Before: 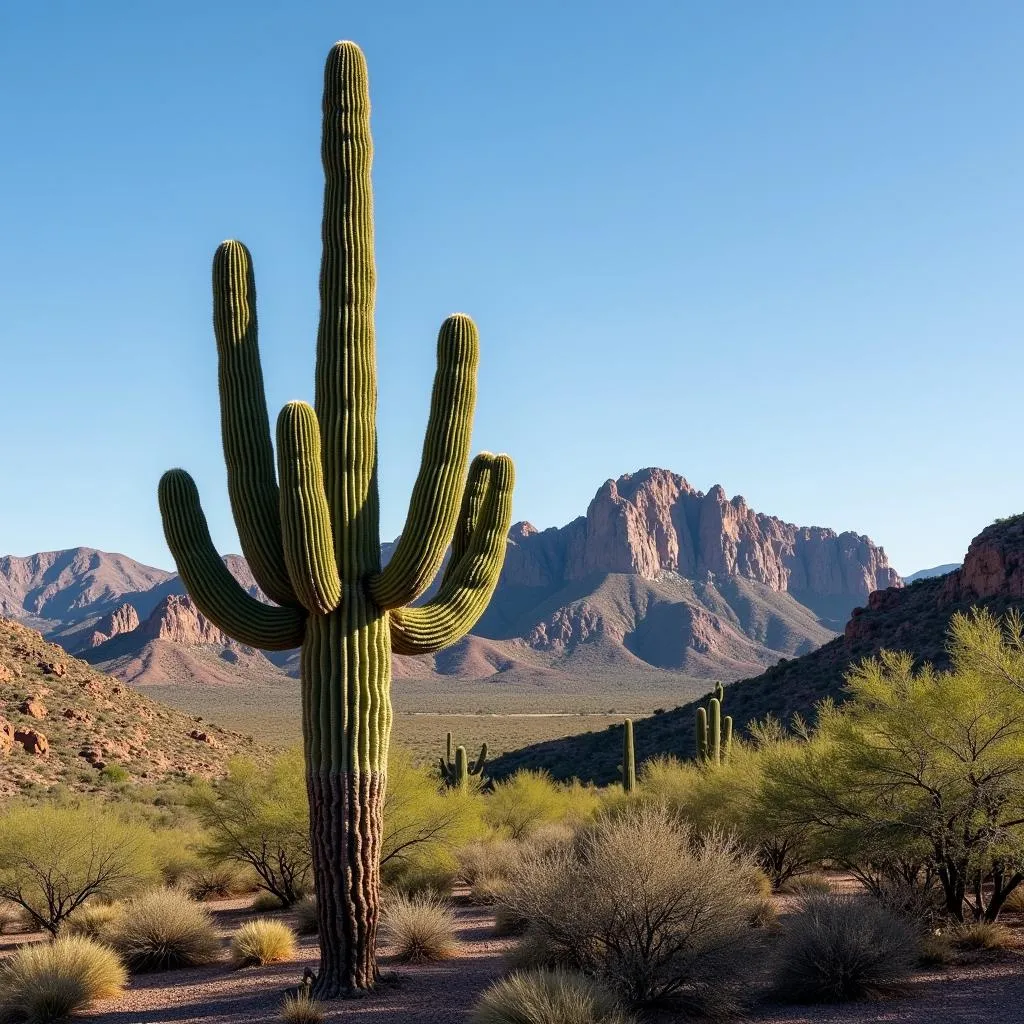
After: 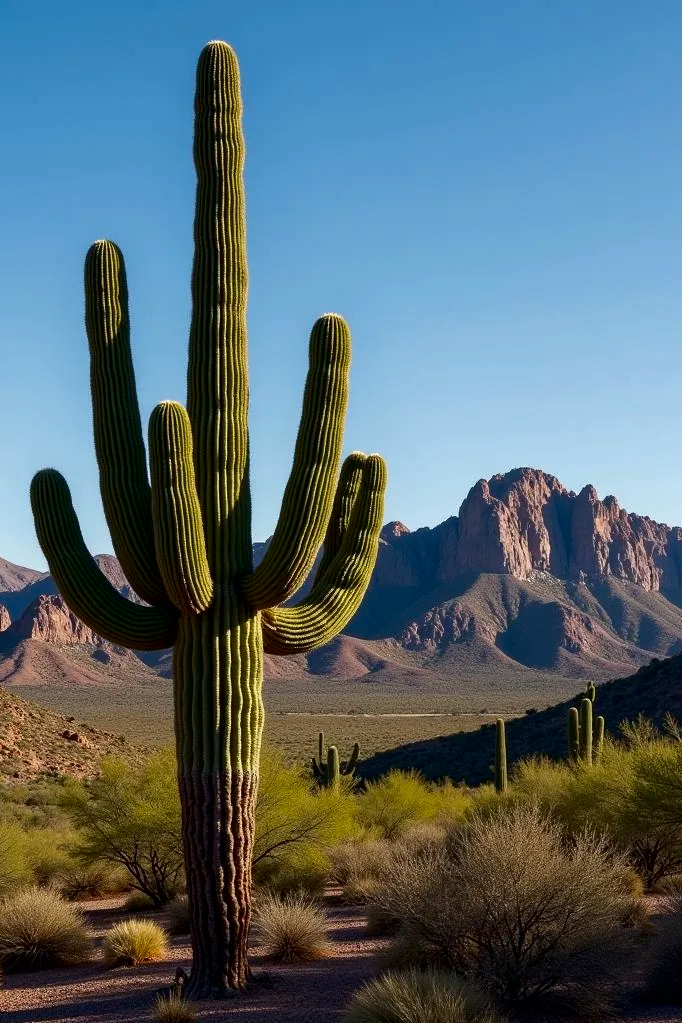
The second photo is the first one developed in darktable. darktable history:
crop and rotate: left 12.541%, right 20.77%
contrast brightness saturation: brightness -0.198, saturation 0.082
